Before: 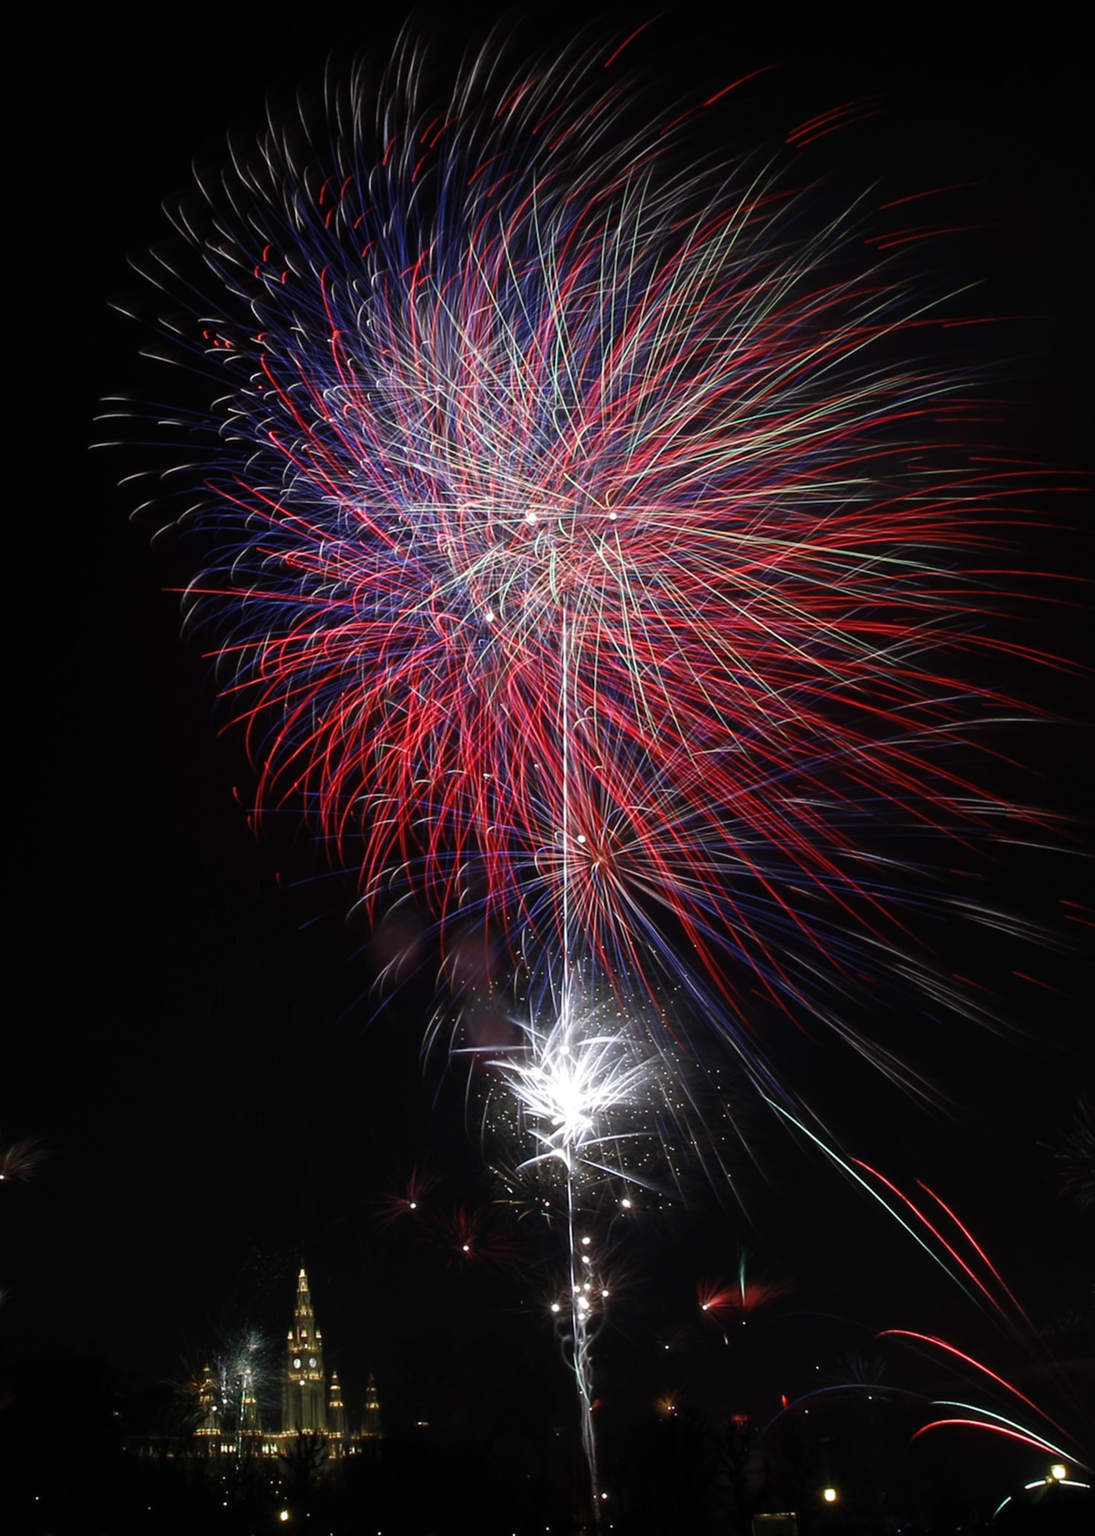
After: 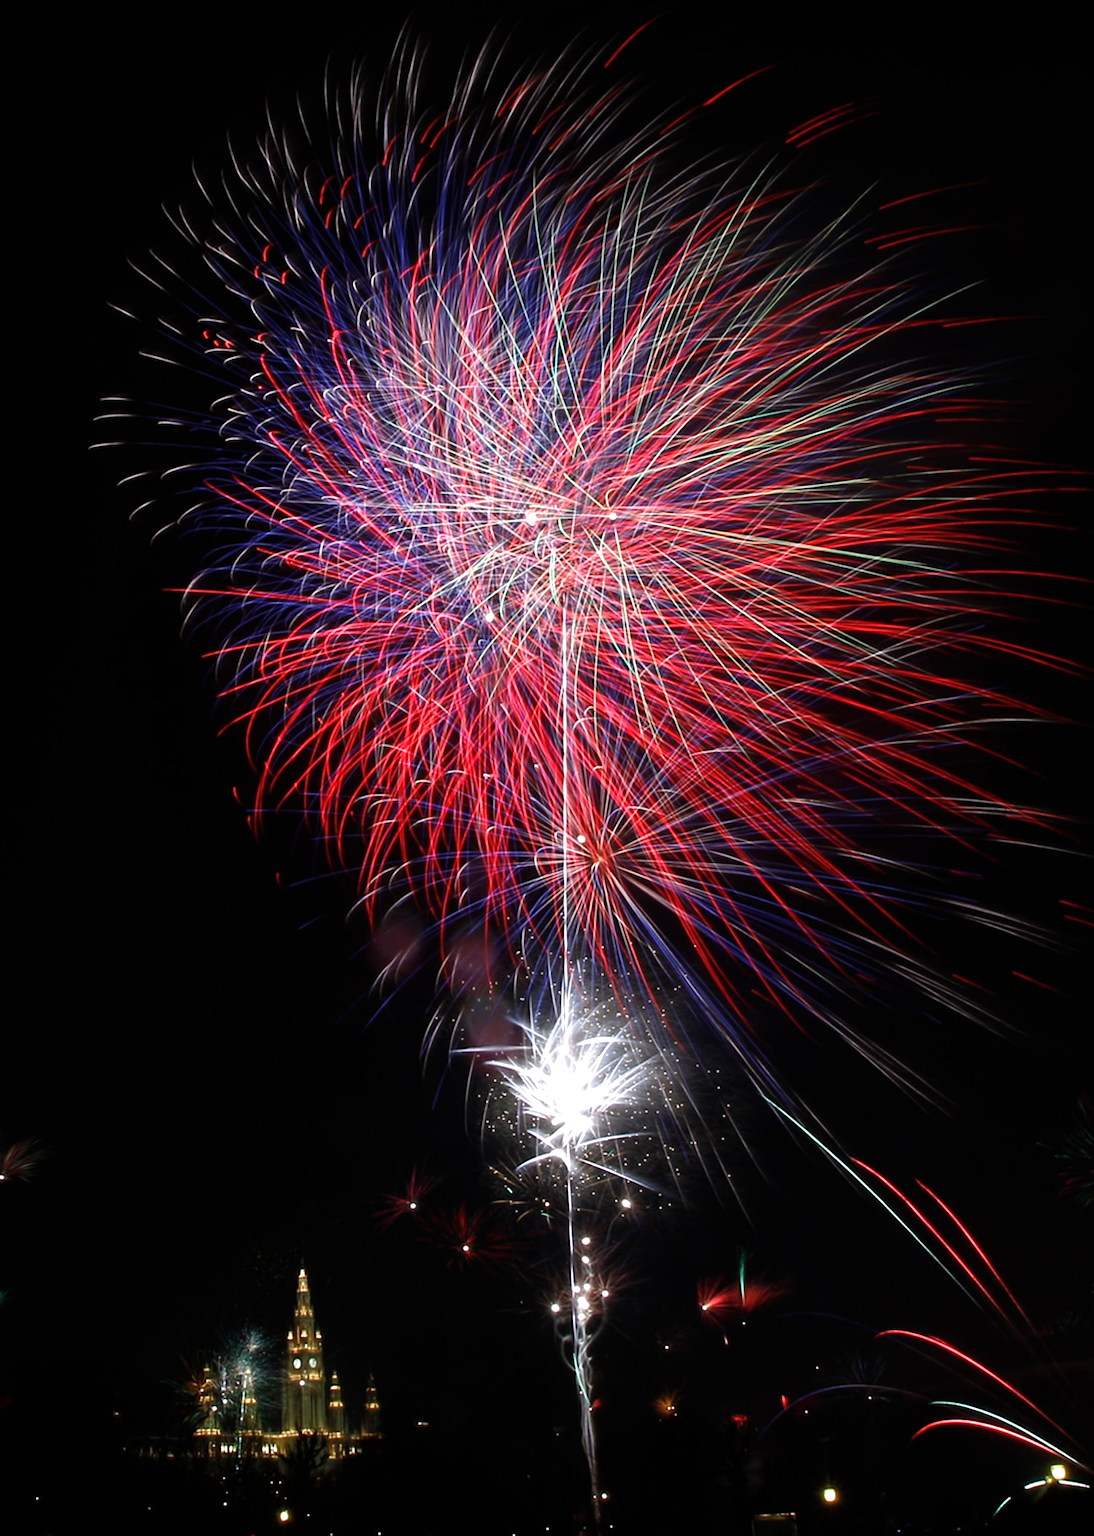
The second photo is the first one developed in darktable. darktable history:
exposure: black level correction 0, exposure 0.5 EV, compensate exposure bias true, compensate highlight preservation false
tone equalizer: on, module defaults
